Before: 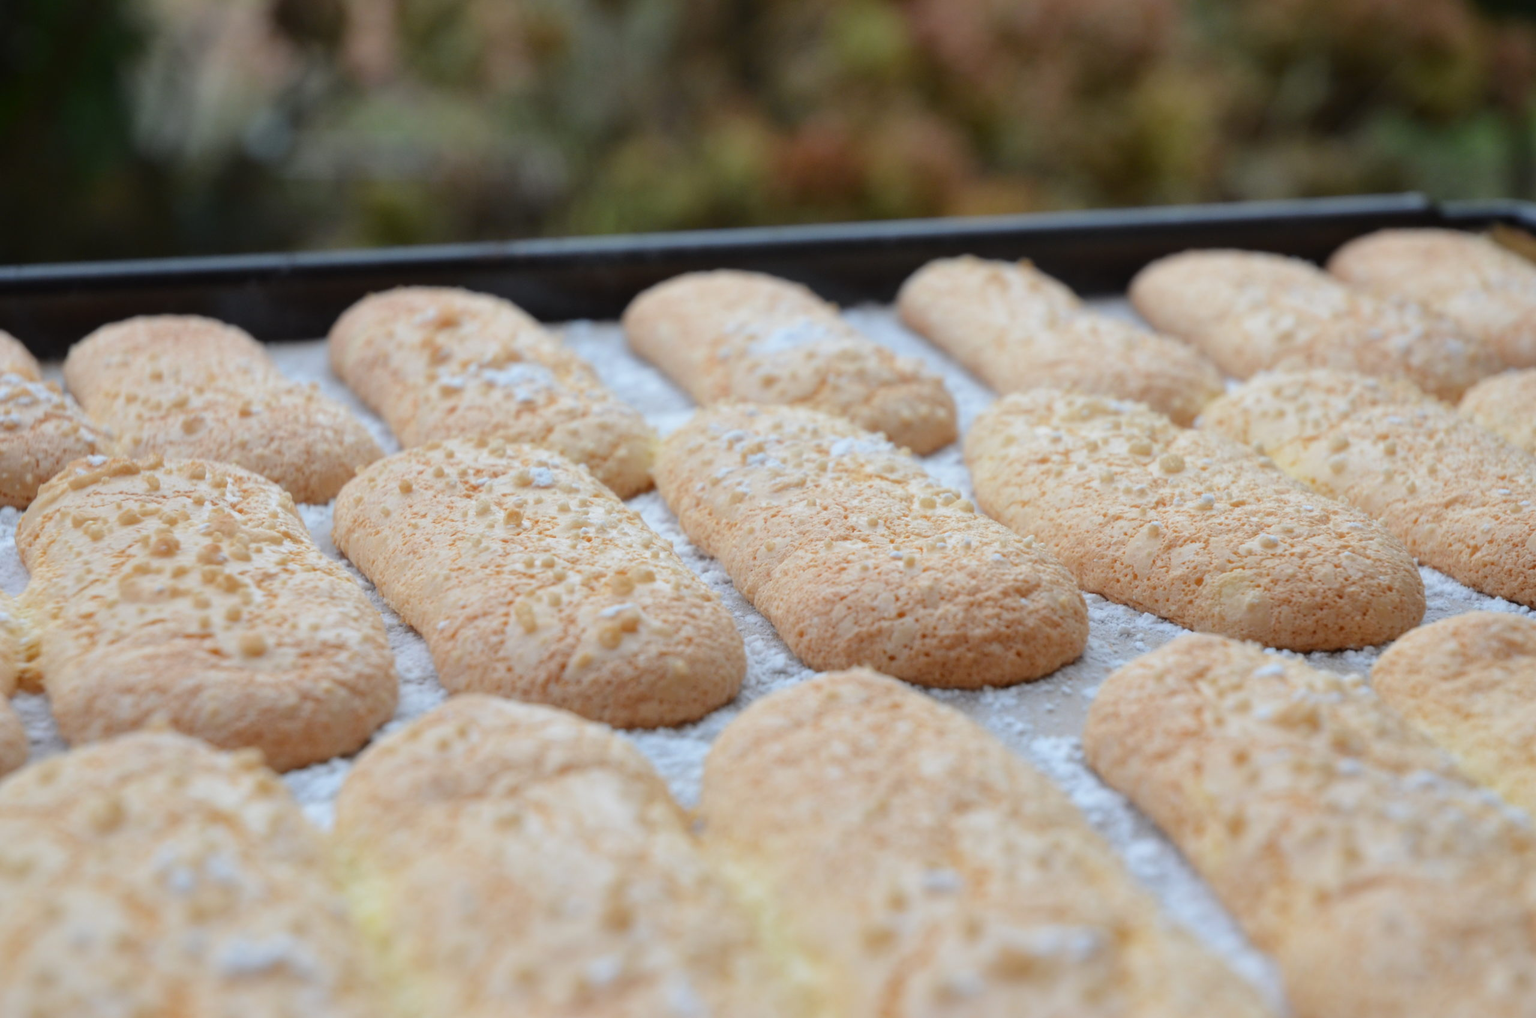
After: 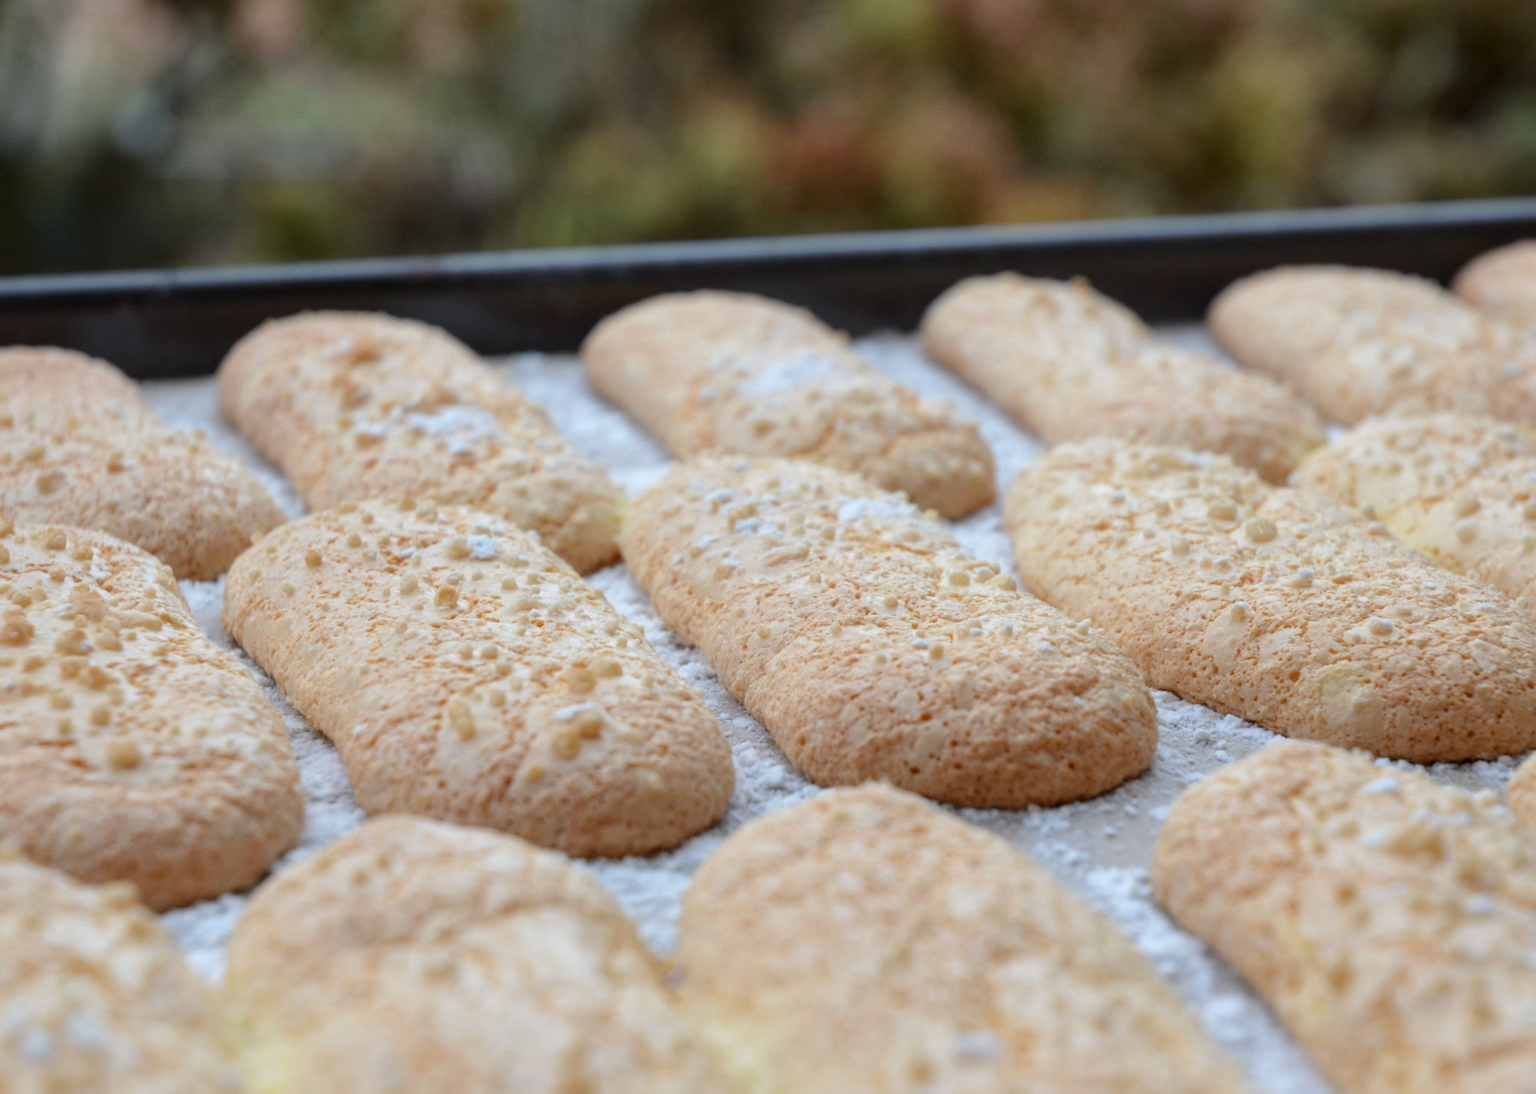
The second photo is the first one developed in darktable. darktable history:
local contrast: on, module defaults
crop: left 9.929%, top 3.475%, right 9.188%, bottom 9.529%
